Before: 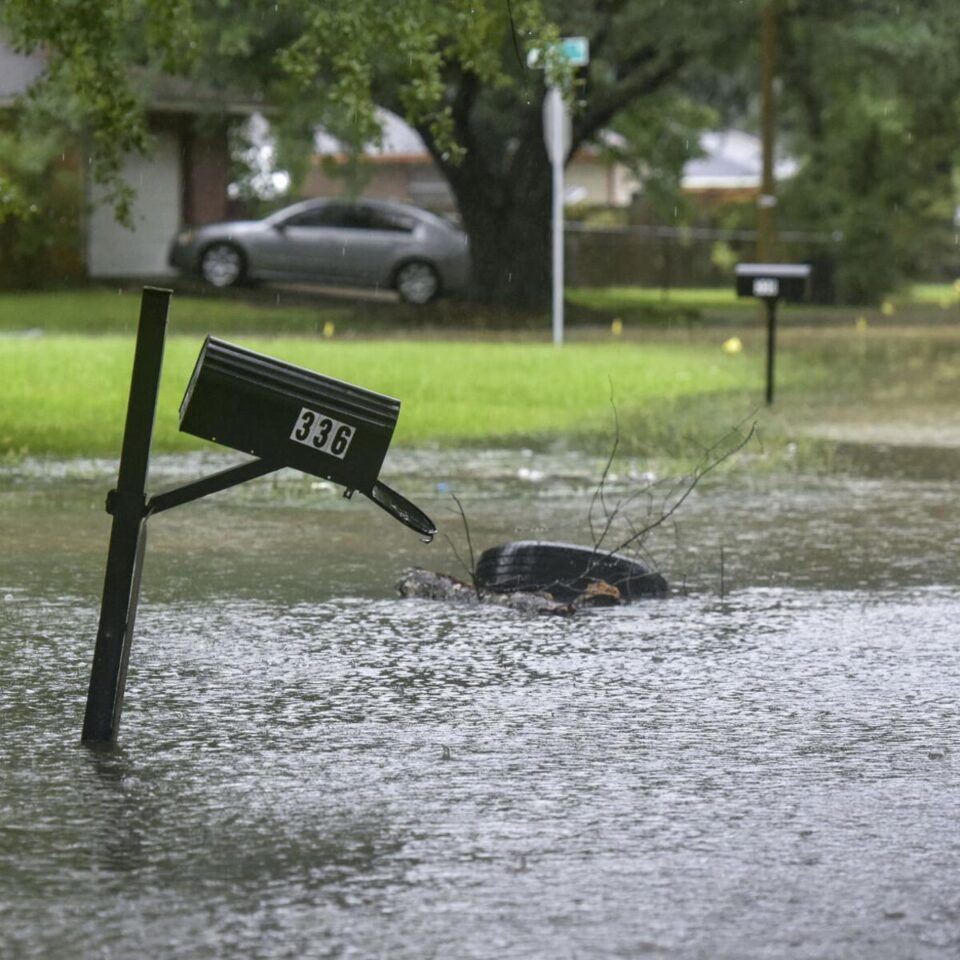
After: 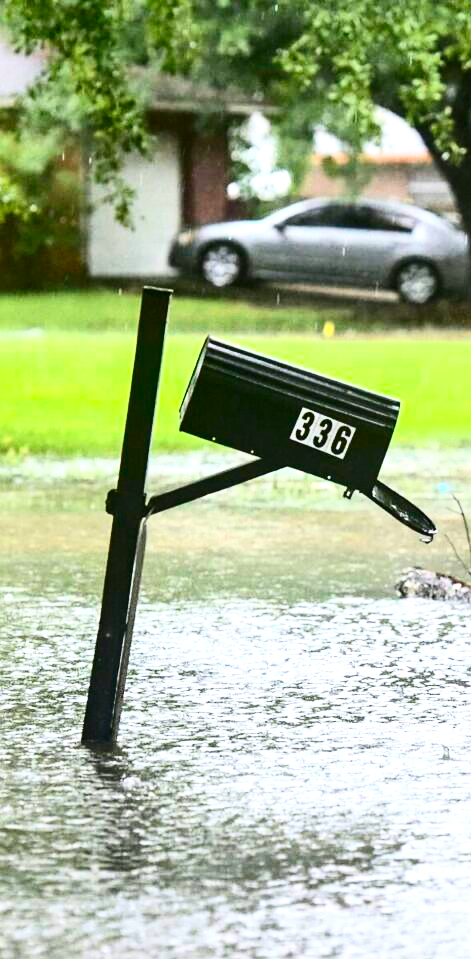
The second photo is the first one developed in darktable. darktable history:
crop and rotate: left 0%, top 0%, right 50.845%
contrast brightness saturation: contrast 0.4, brightness 0.1, saturation 0.21
sharpen: amount 0.2
exposure: black level correction 0, exposure 1.173 EV, compensate exposure bias true, compensate highlight preservation false
